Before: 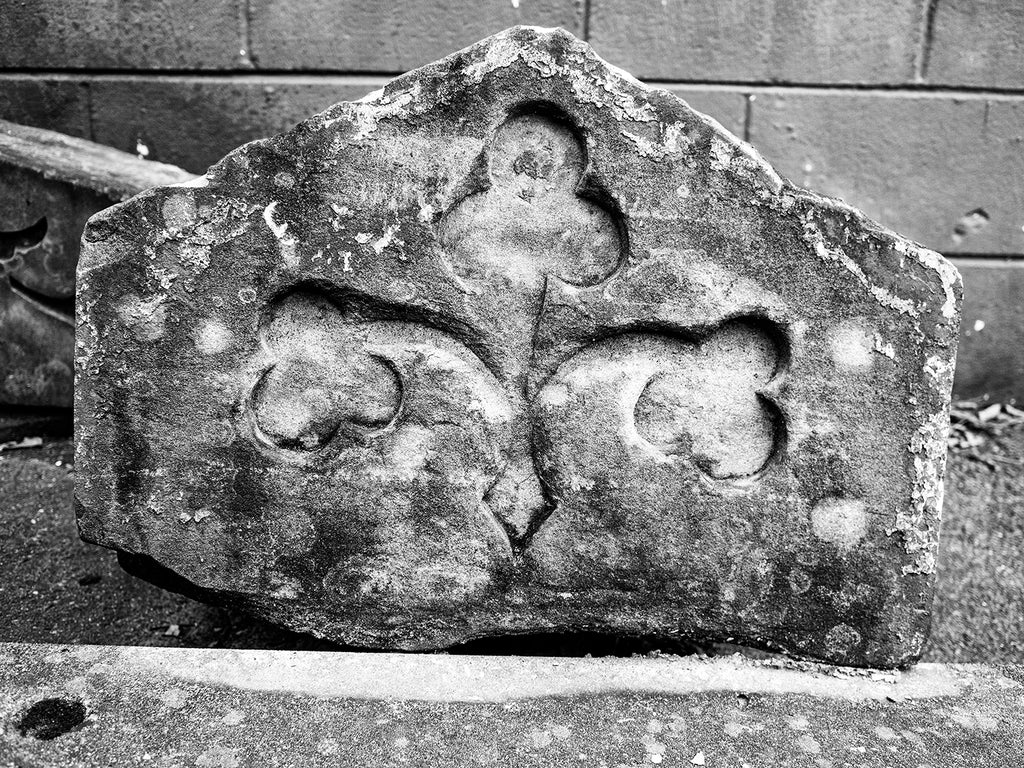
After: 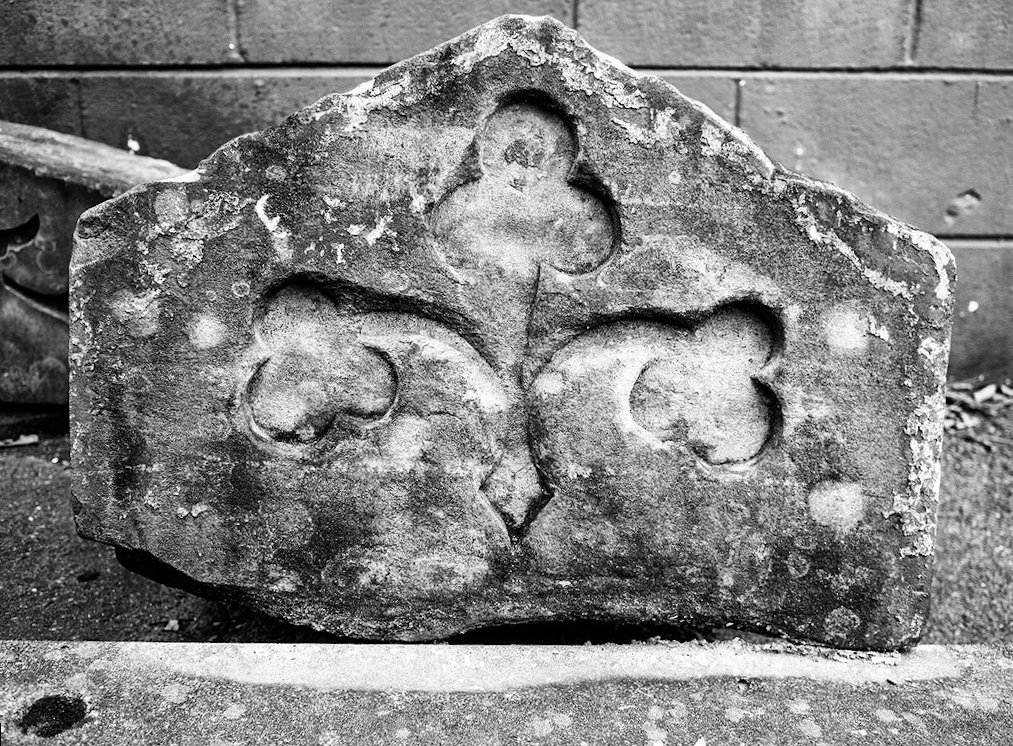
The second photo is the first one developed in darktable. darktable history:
rotate and perspective: rotation -1°, crop left 0.011, crop right 0.989, crop top 0.025, crop bottom 0.975
color zones: curves: ch0 [(0, 0.5) (0.143, 0.5) (0.286, 0.5) (0.429, 0.5) (0.62, 0.489) (0.714, 0.445) (0.844, 0.496) (1, 0.5)]; ch1 [(0, 0.5) (0.143, 0.5) (0.286, 0.5) (0.429, 0.5) (0.571, 0.5) (0.714, 0.523) (0.857, 0.5) (1, 0.5)]
monochrome: on, module defaults
